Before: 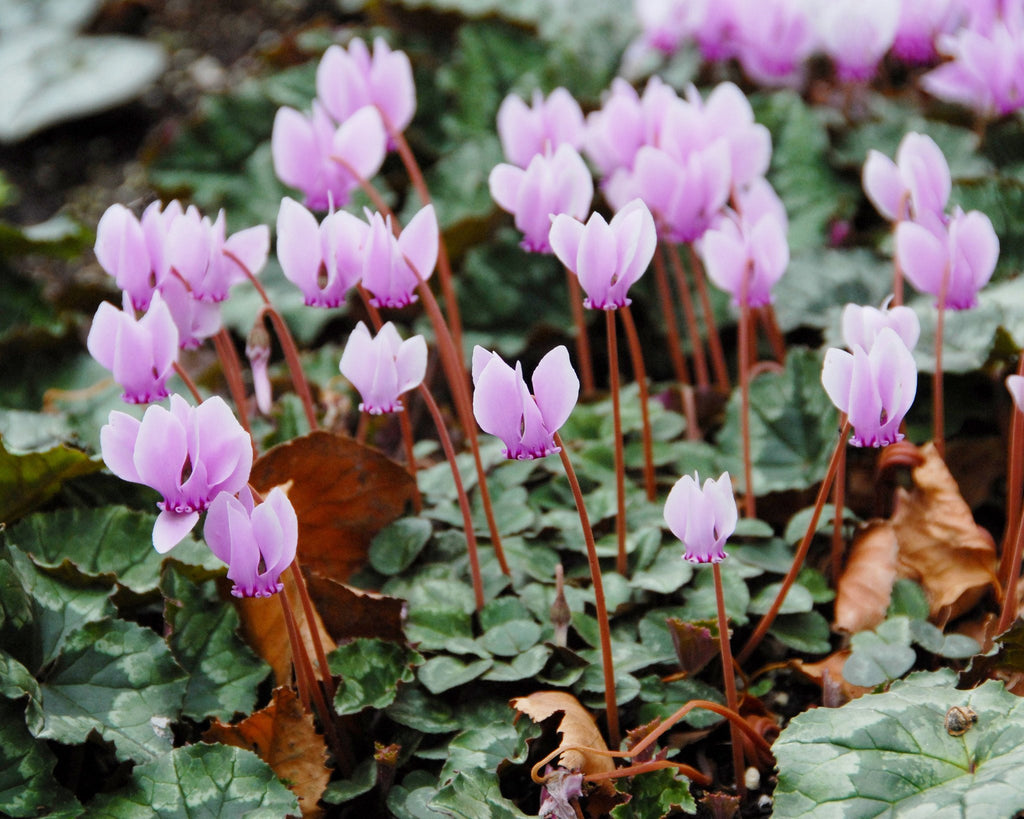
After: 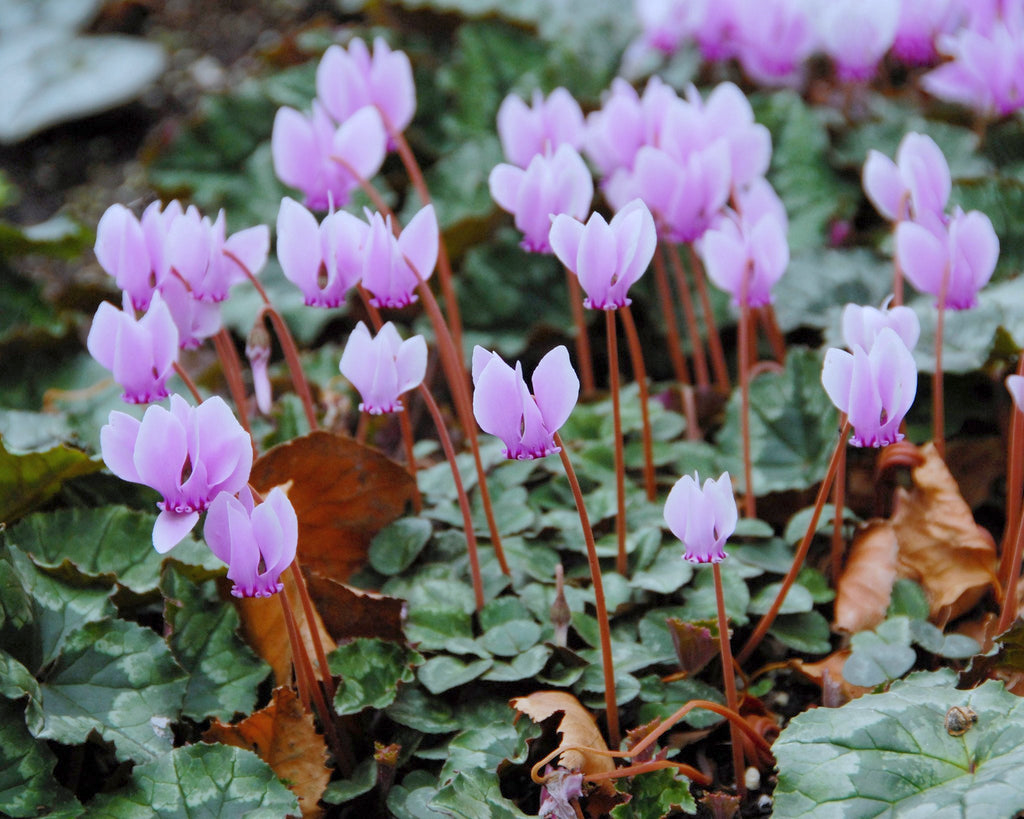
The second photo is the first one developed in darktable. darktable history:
white balance: red 0.954, blue 1.079
shadows and highlights: on, module defaults
